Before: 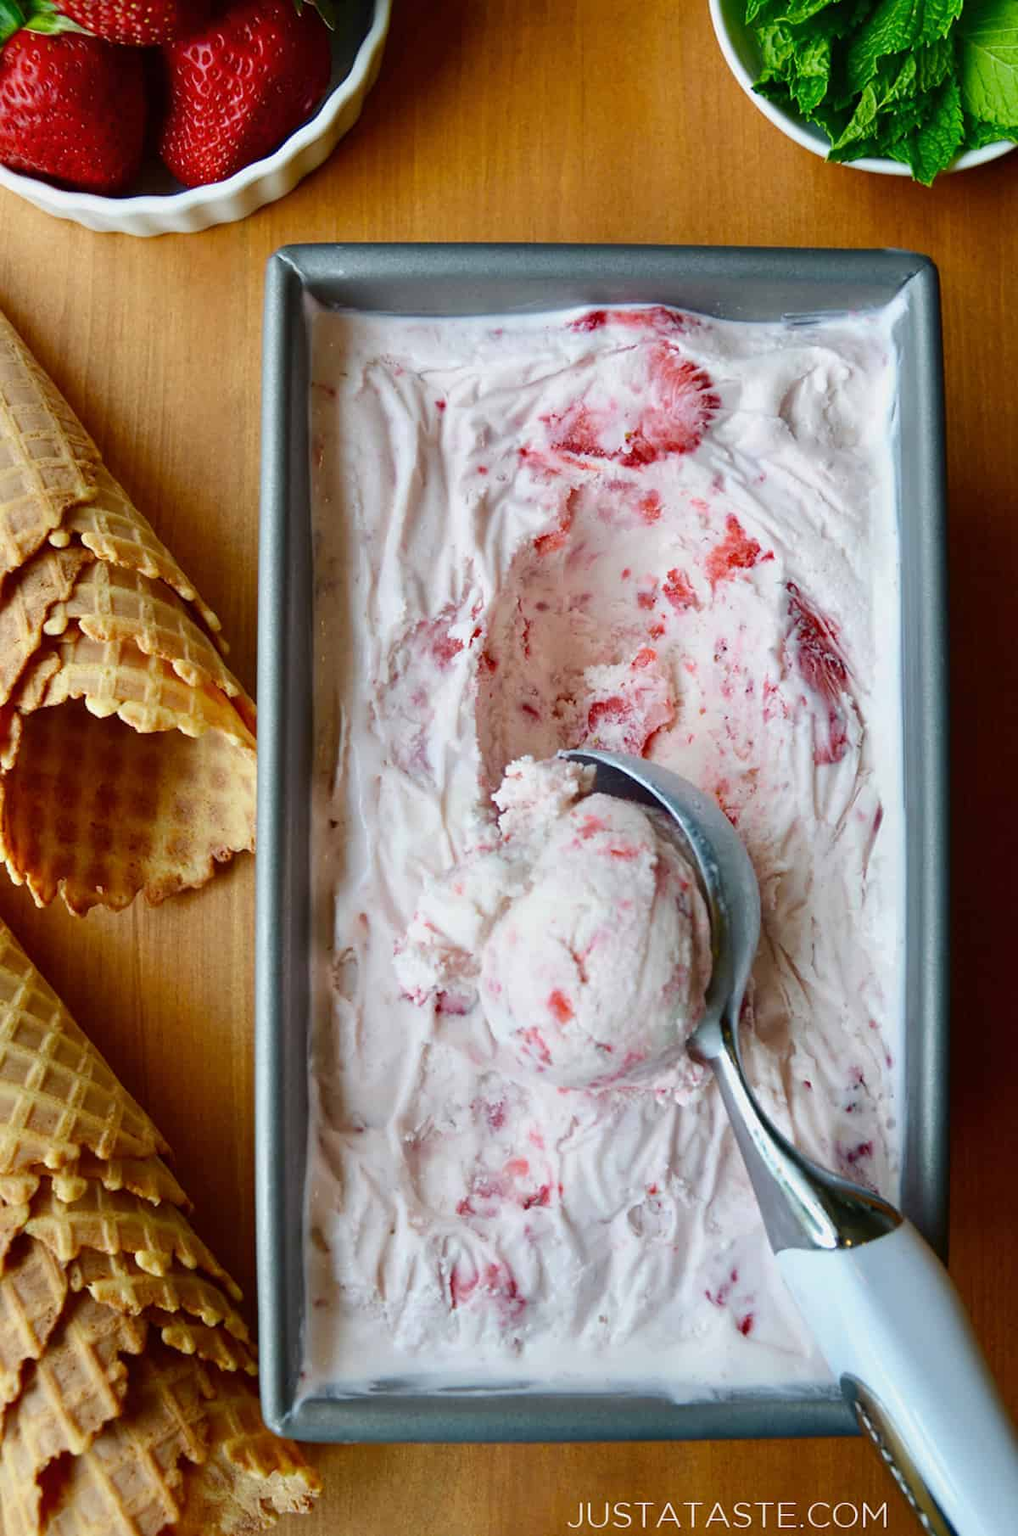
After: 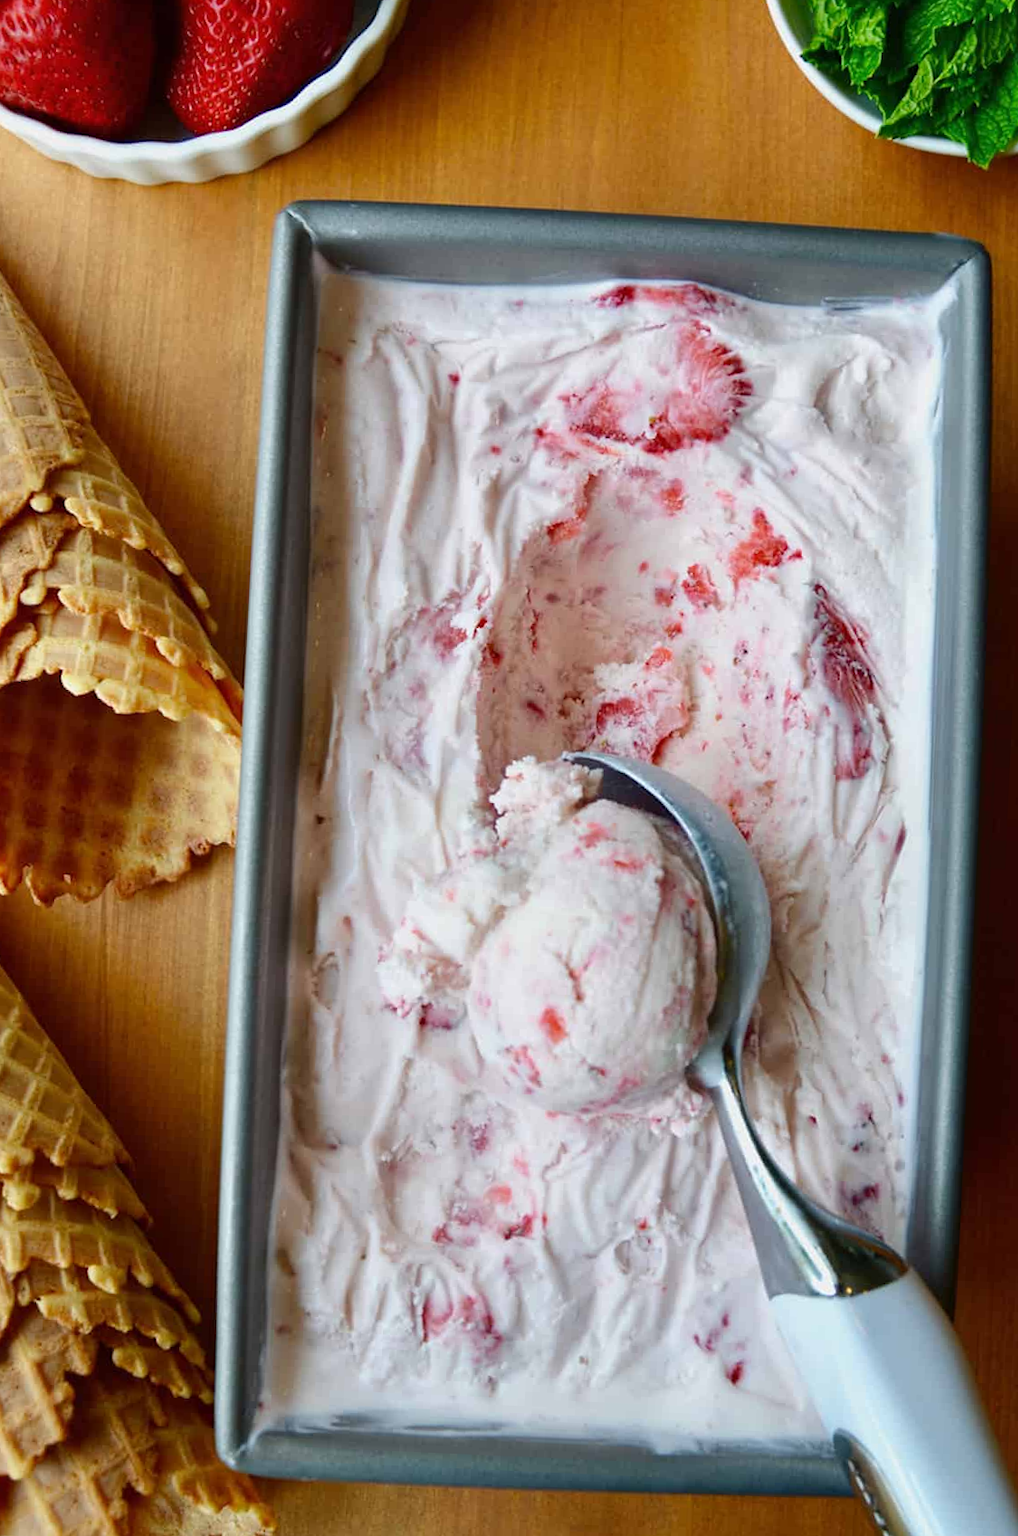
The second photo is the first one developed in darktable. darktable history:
crop and rotate: angle -2.56°
